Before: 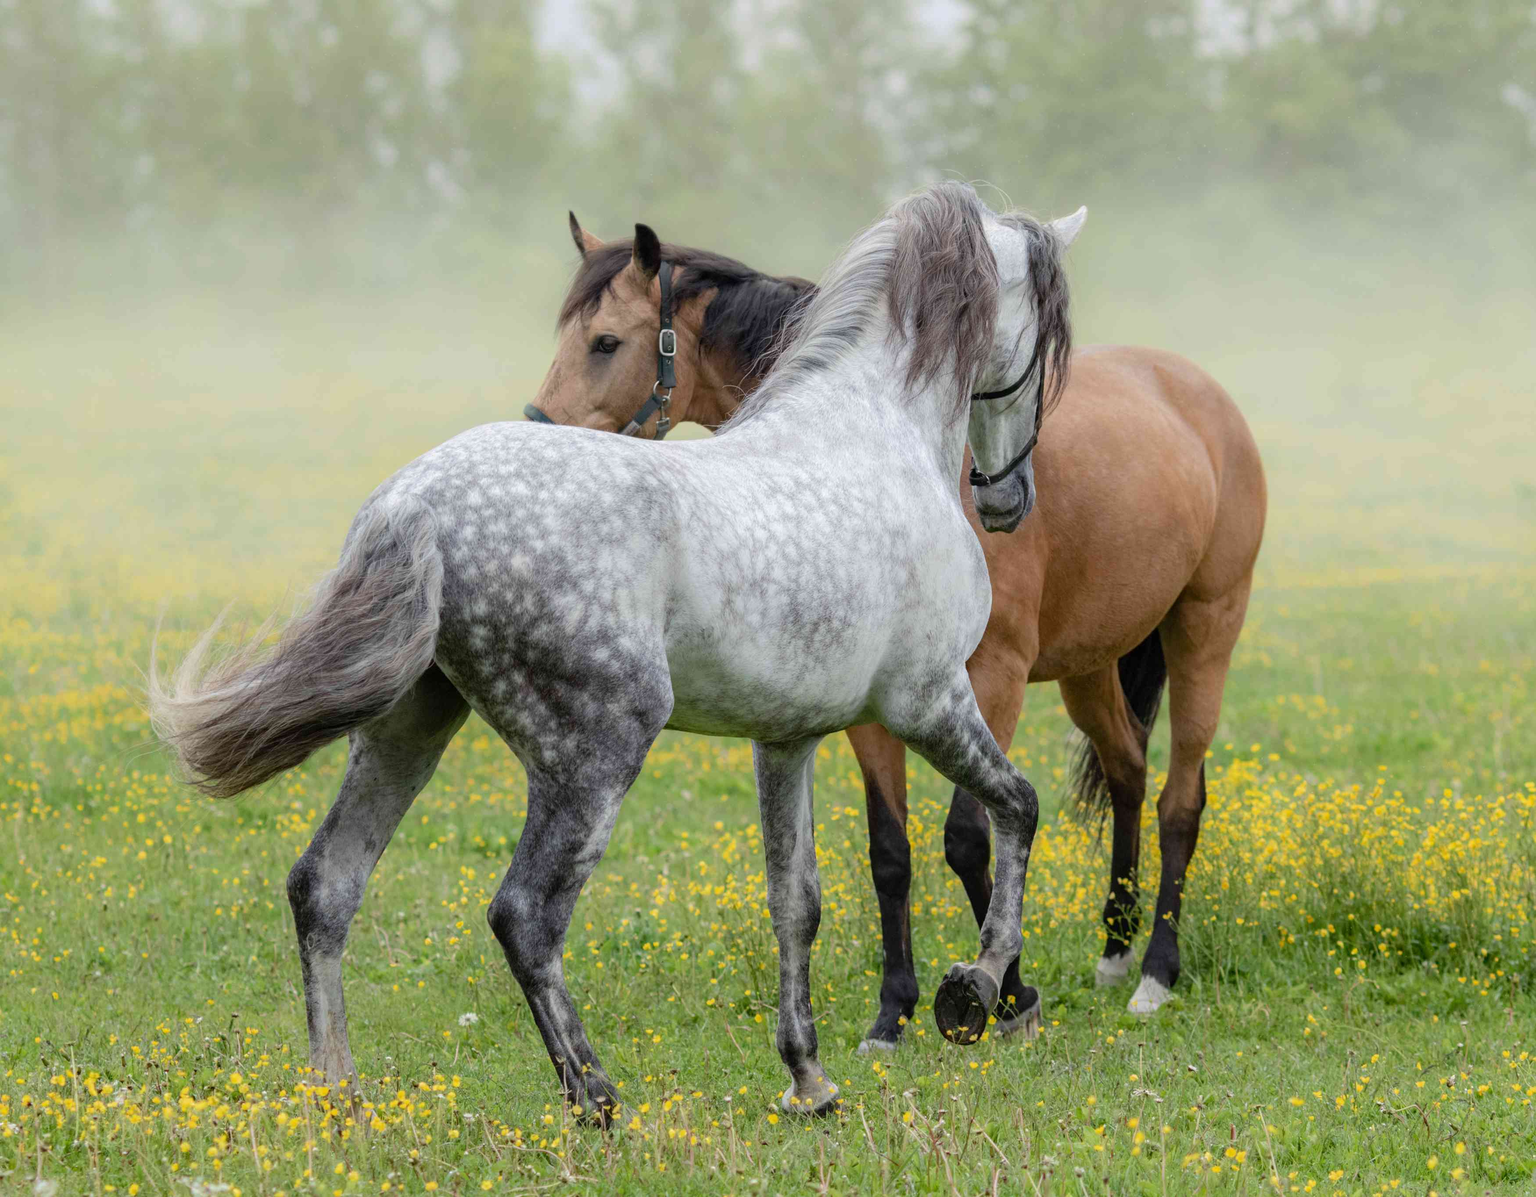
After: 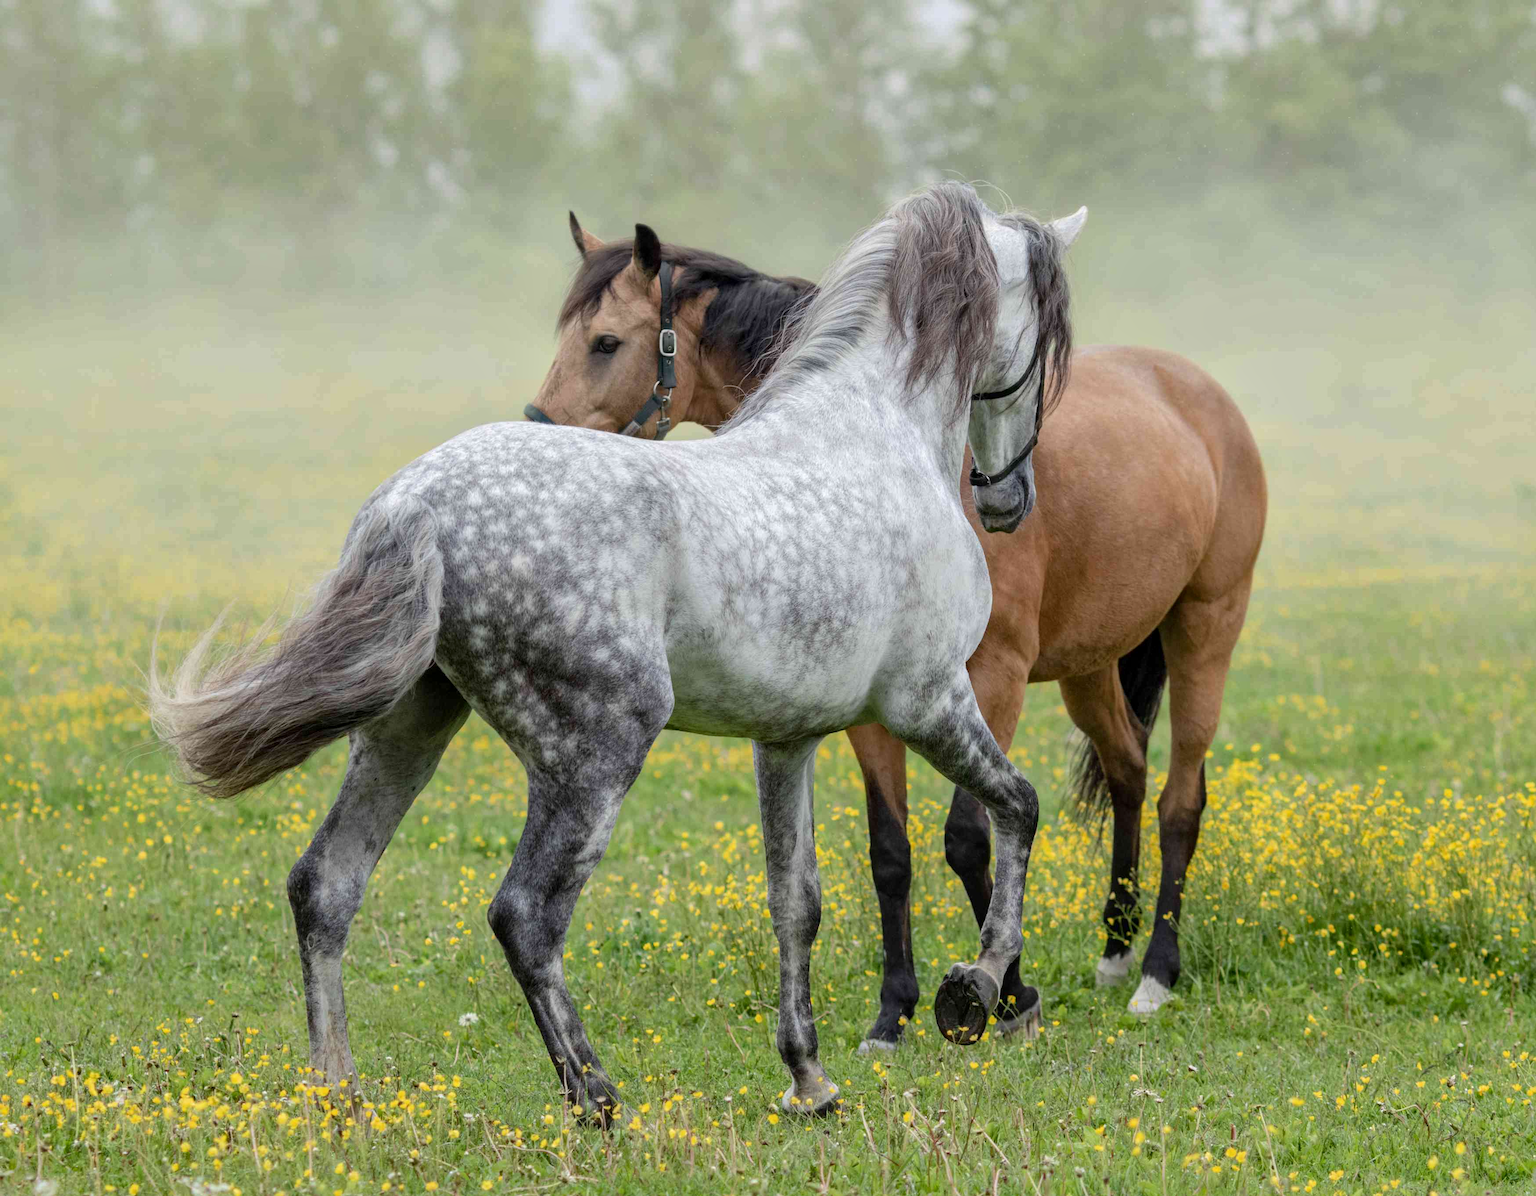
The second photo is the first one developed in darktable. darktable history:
shadows and highlights: shadows 32, highlights -32, soften with gaussian
local contrast: mode bilateral grid, contrast 20, coarseness 50, detail 120%, midtone range 0.2
